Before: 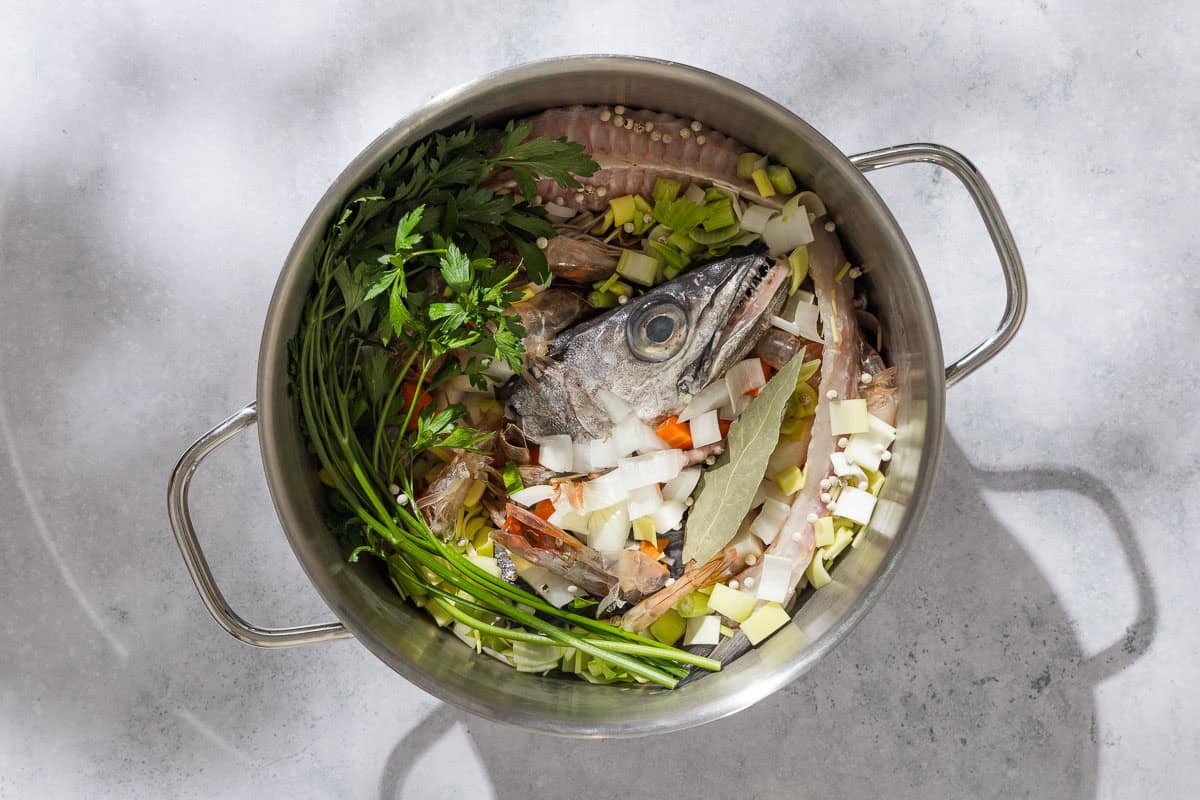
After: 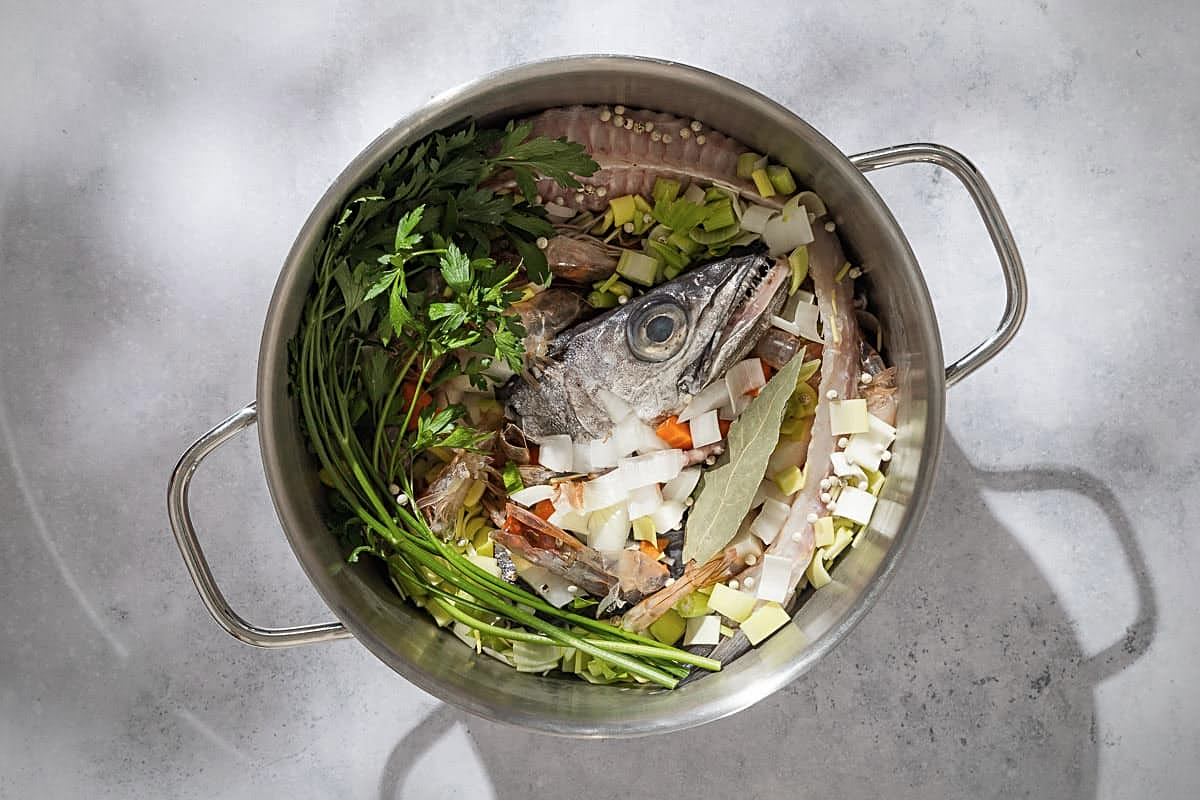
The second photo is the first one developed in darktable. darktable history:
vignetting: fall-off start 75%, width/height ratio 1.076
contrast brightness saturation: saturation -0.089
sharpen: on, module defaults
